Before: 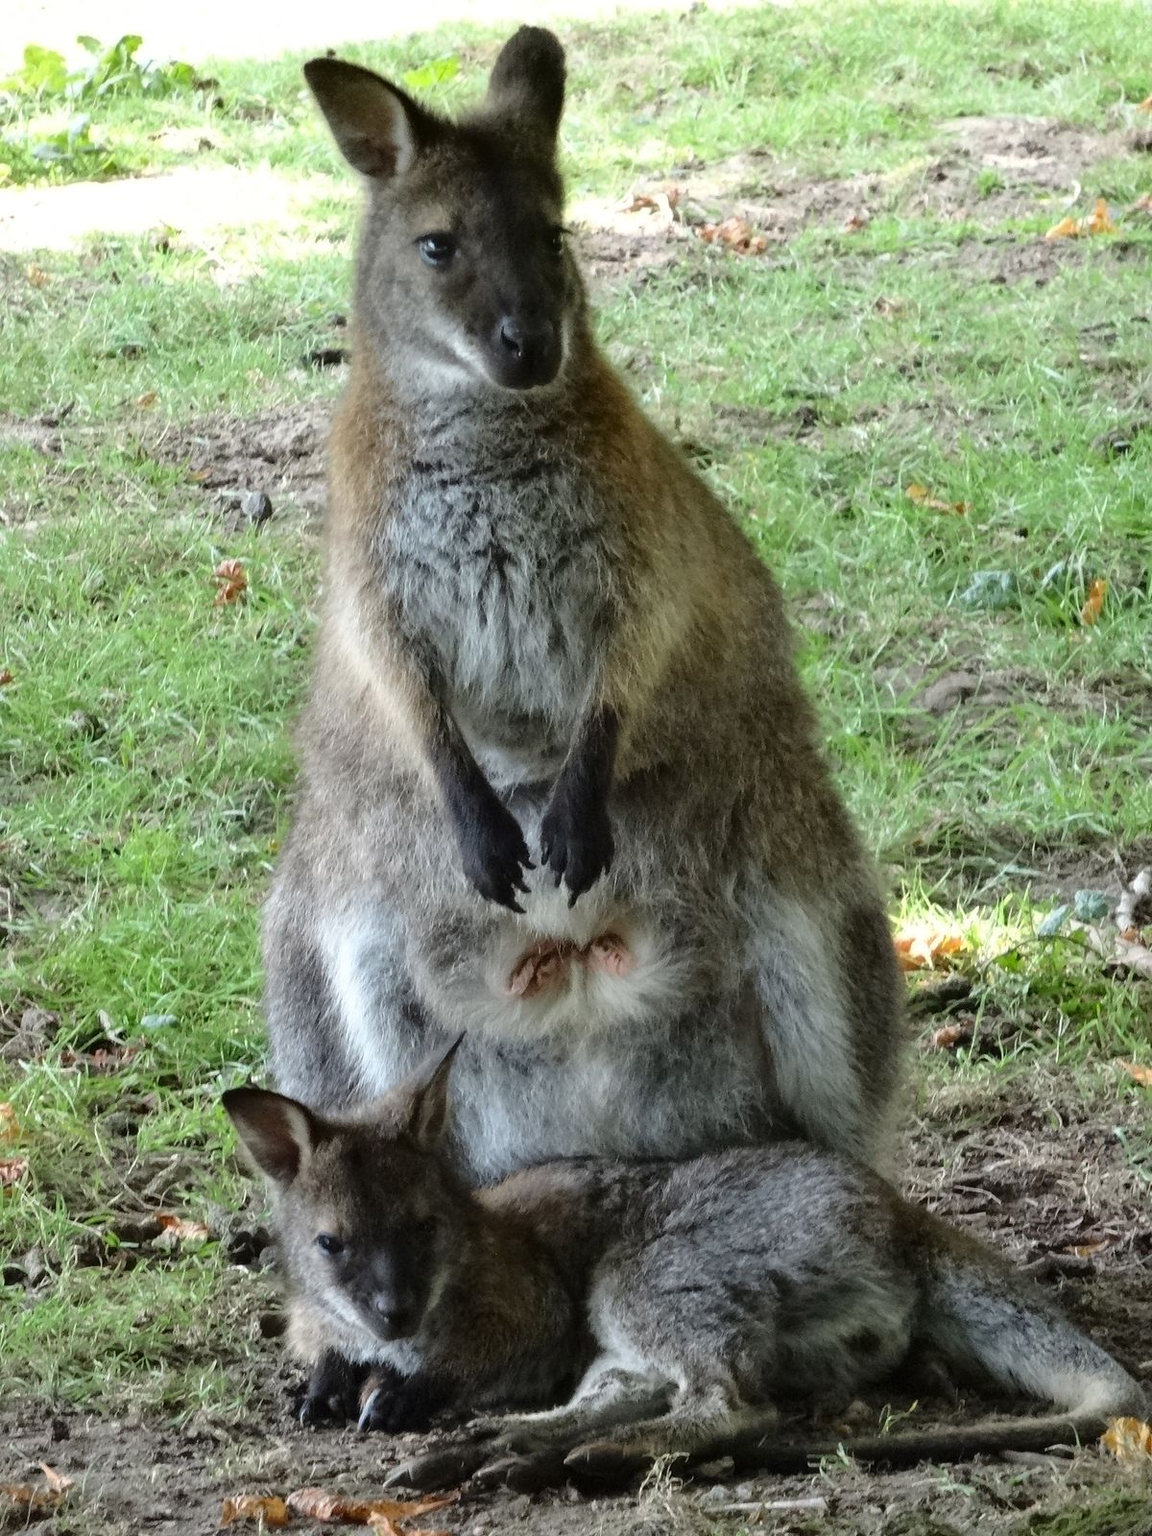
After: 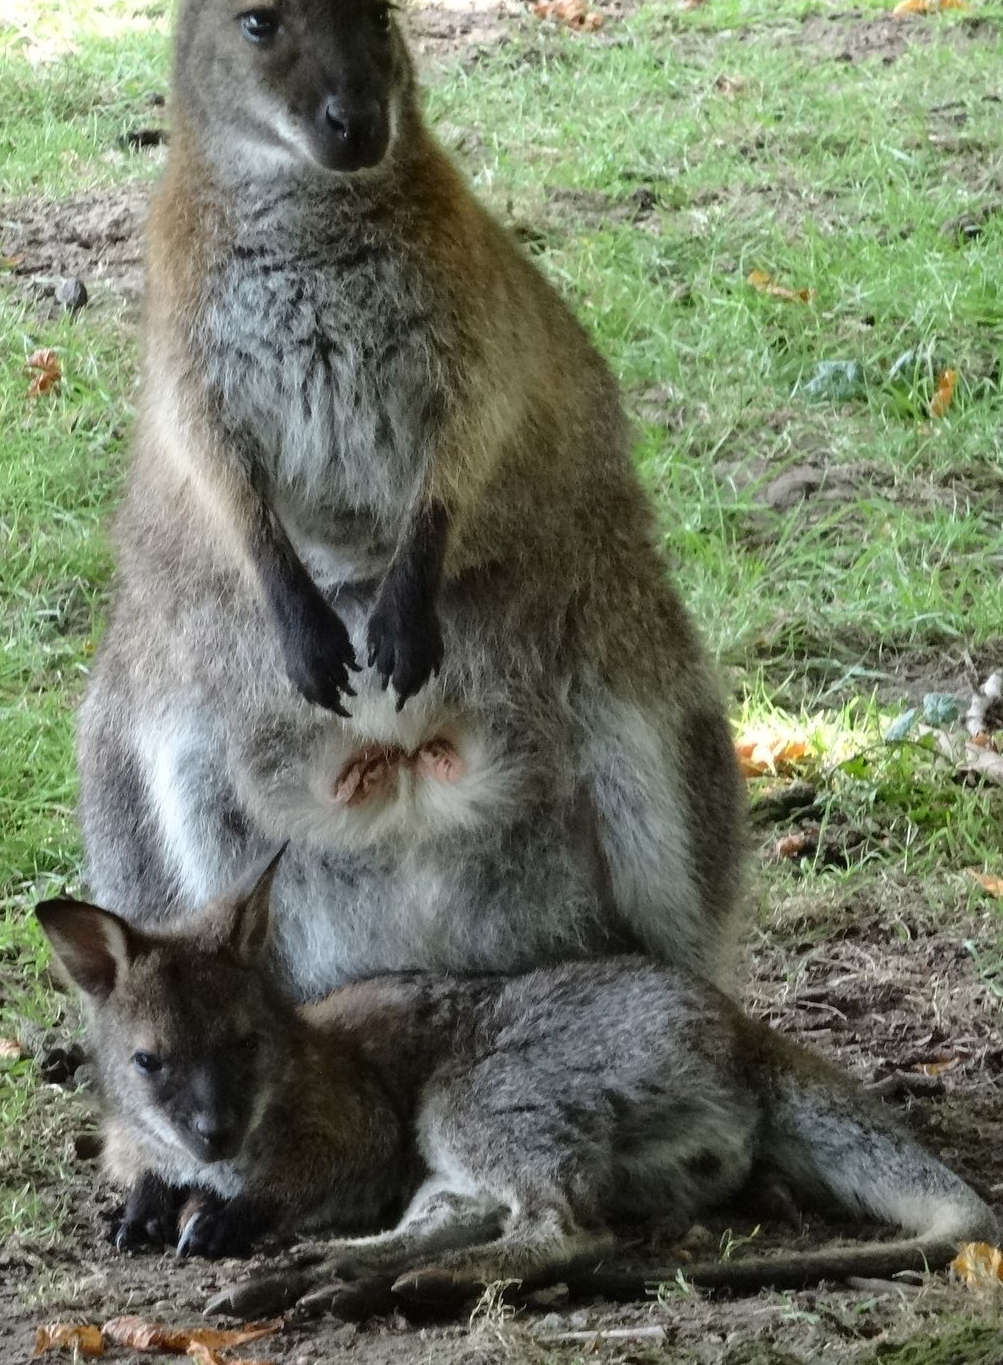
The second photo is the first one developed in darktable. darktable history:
crop: left 16.355%, top 14.672%
